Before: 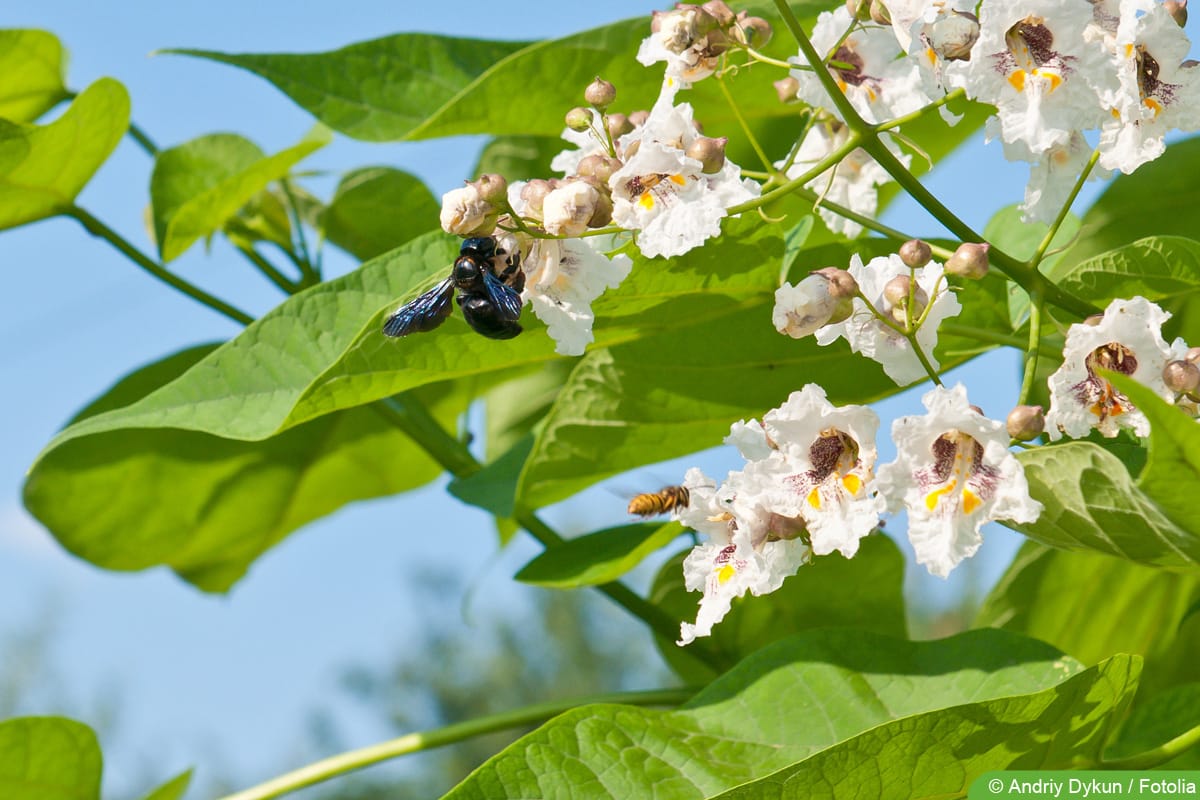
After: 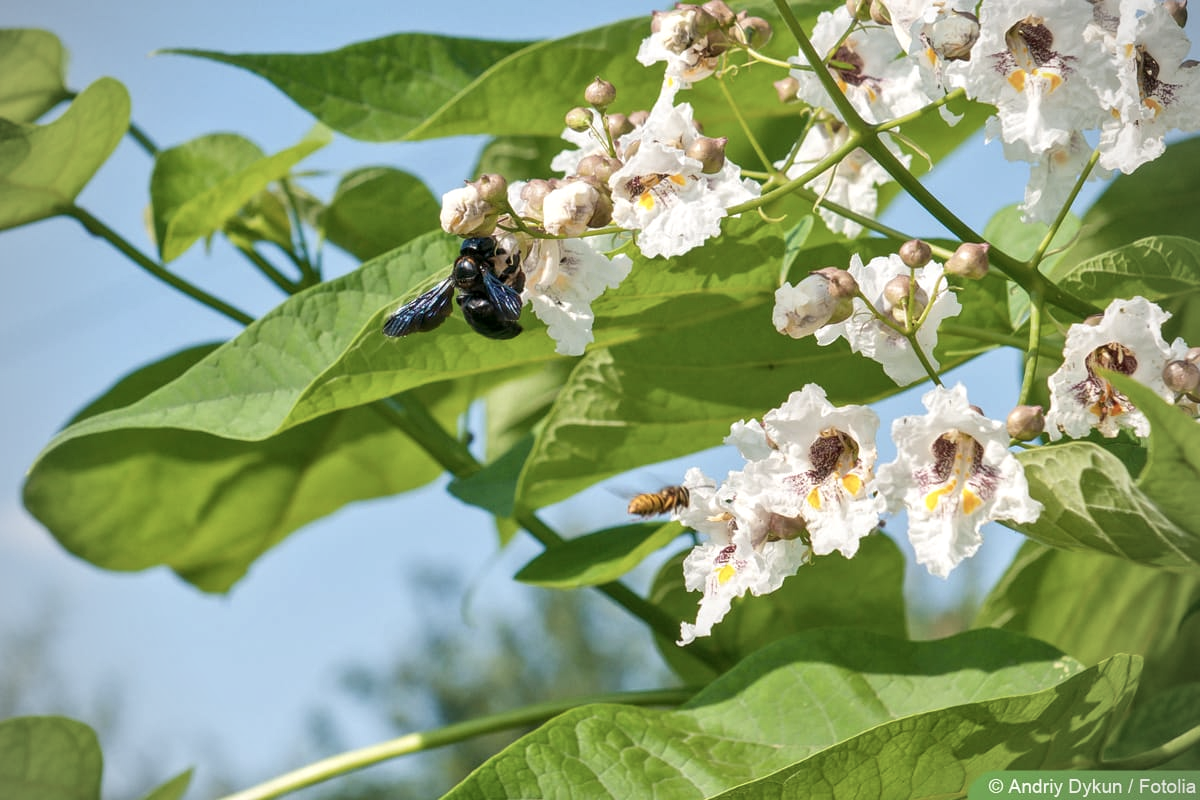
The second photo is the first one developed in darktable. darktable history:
color correction: saturation 0.8
local contrast: on, module defaults
vignetting: fall-off radius 63.6%
